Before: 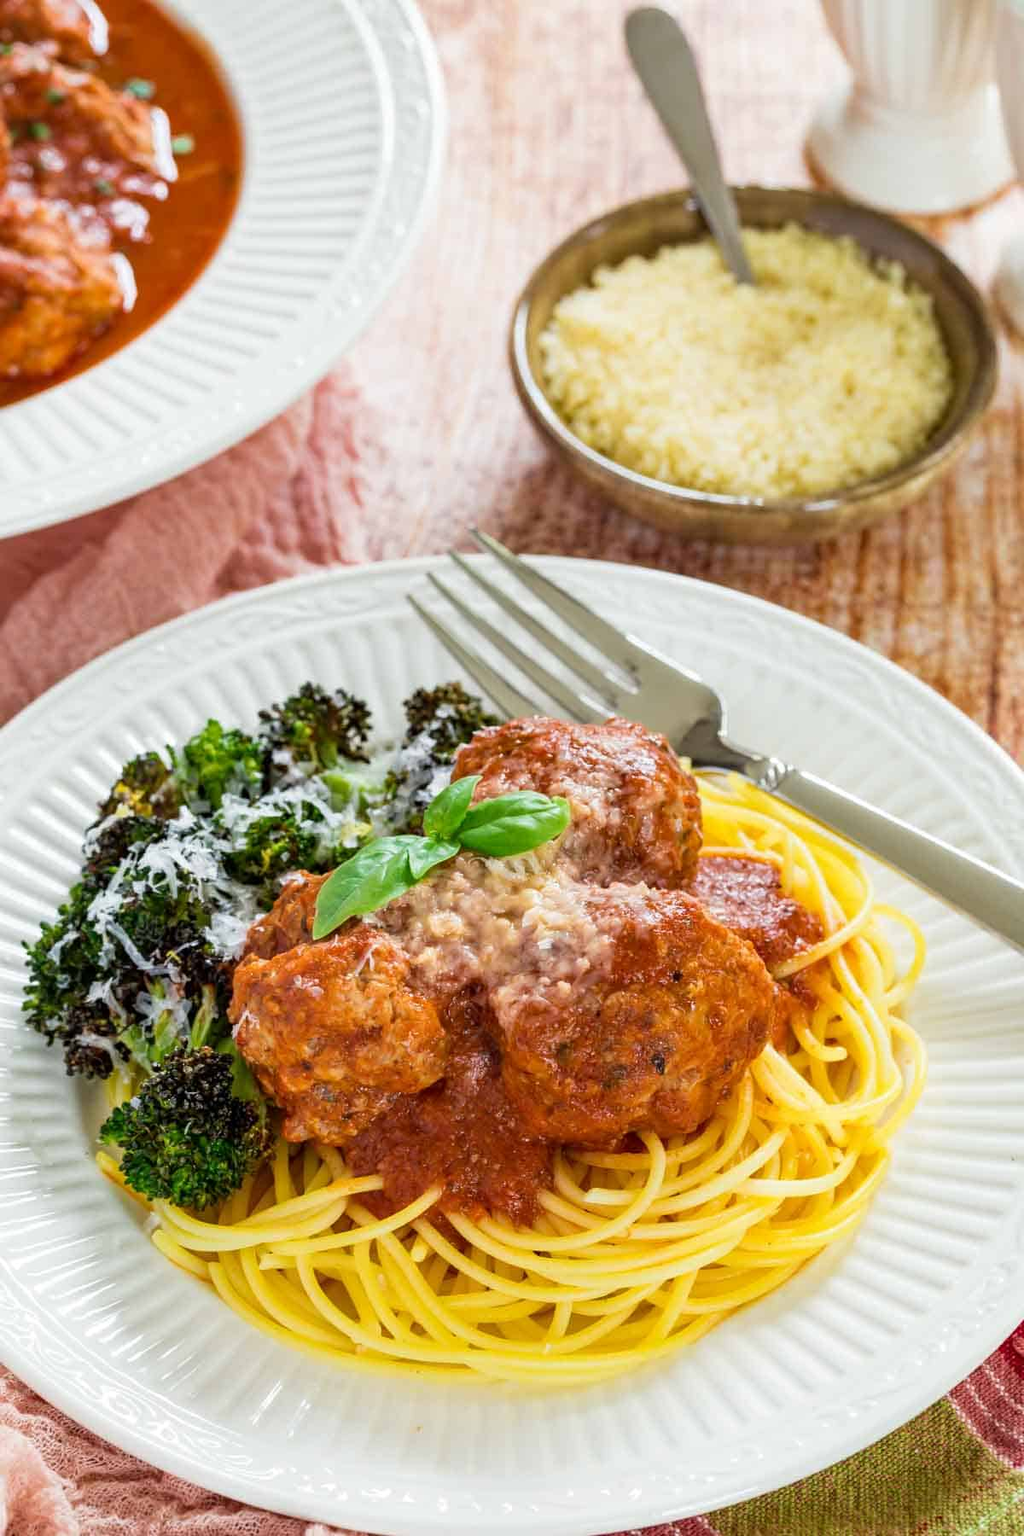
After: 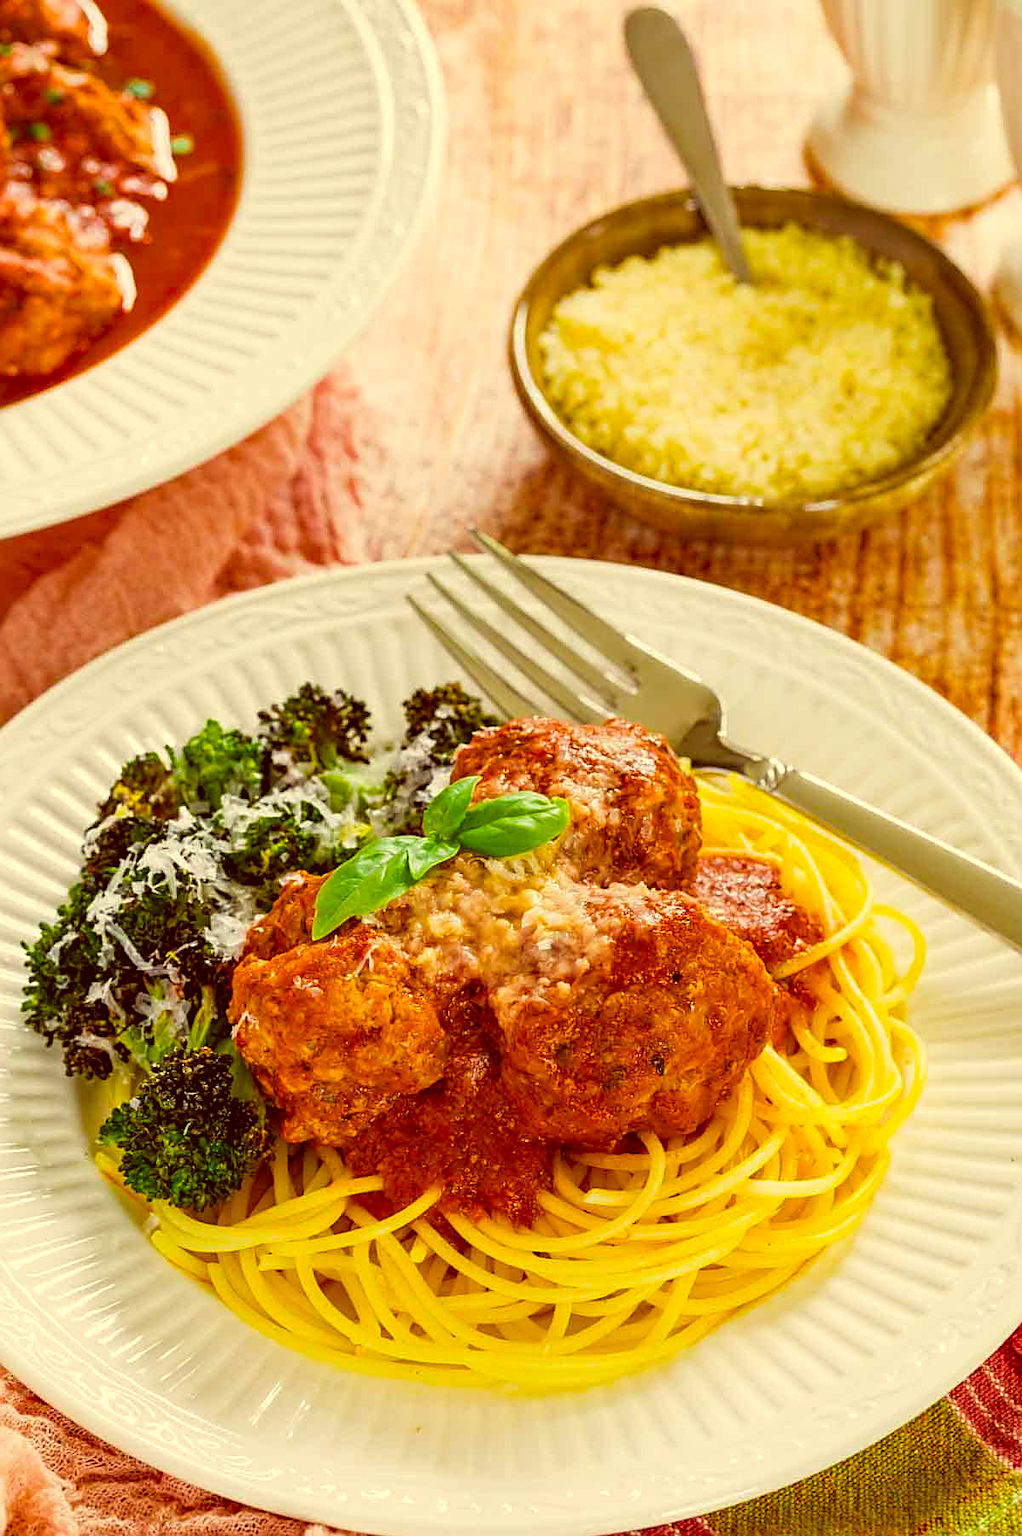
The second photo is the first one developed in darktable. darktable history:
sharpen: on, module defaults
color balance rgb: perceptual saturation grading › global saturation 35.566%
crop: left 0.133%
color correction: highlights a* 1.25, highlights b* 24.5, shadows a* 15.58, shadows b* 24.11
